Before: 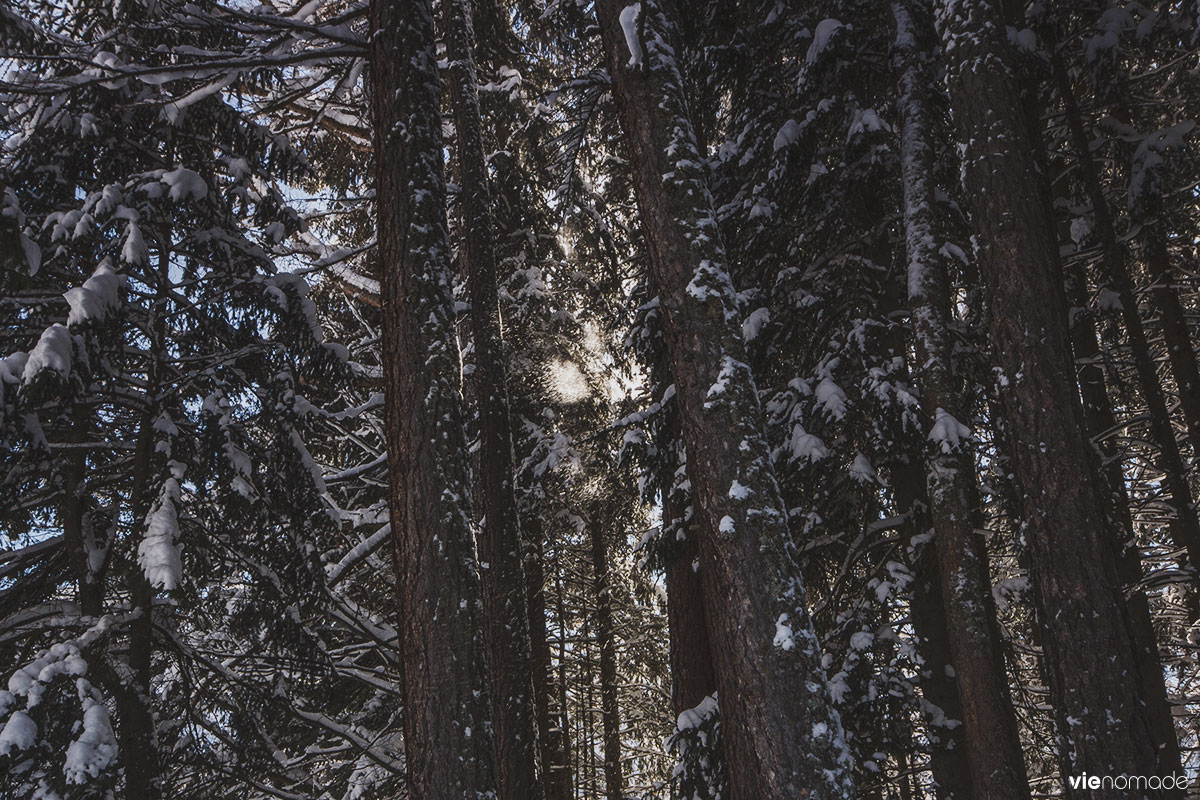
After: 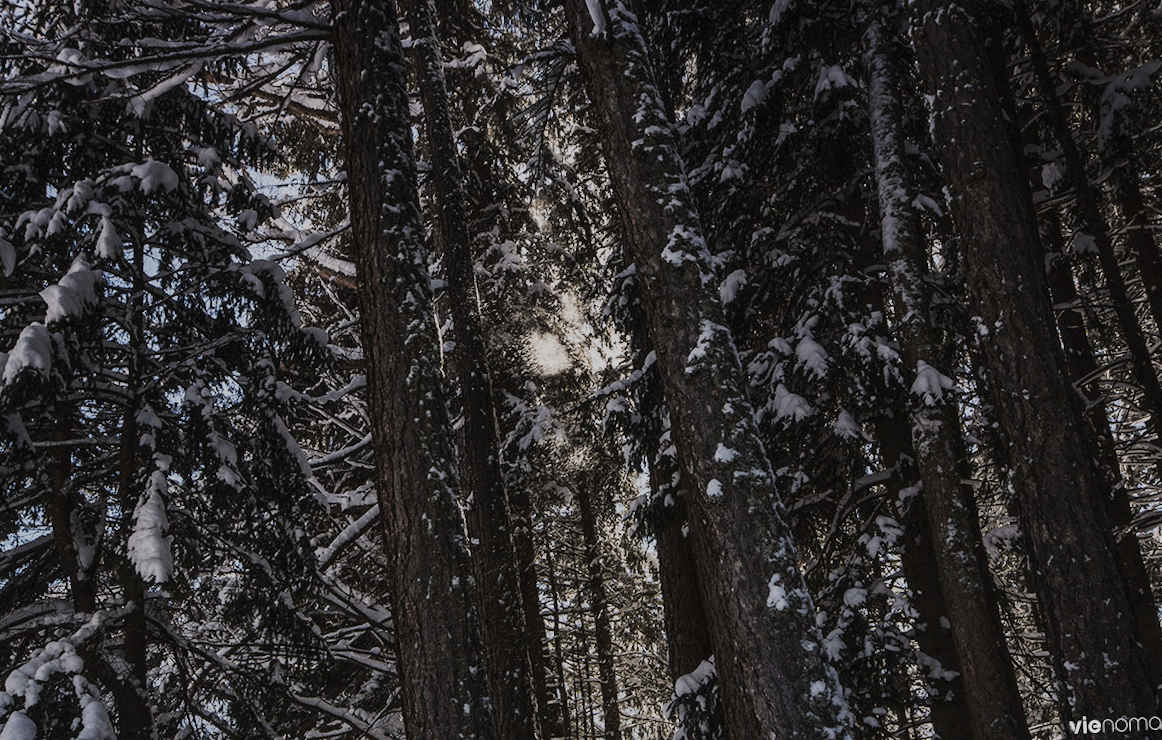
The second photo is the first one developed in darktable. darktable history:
filmic rgb: black relative exposure -7.65 EV, white relative exposure 4.56 EV, hardness 3.61, contrast 1.05
rotate and perspective: rotation -3°, crop left 0.031, crop right 0.968, crop top 0.07, crop bottom 0.93
contrast brightness saturation: saturation -0.1
